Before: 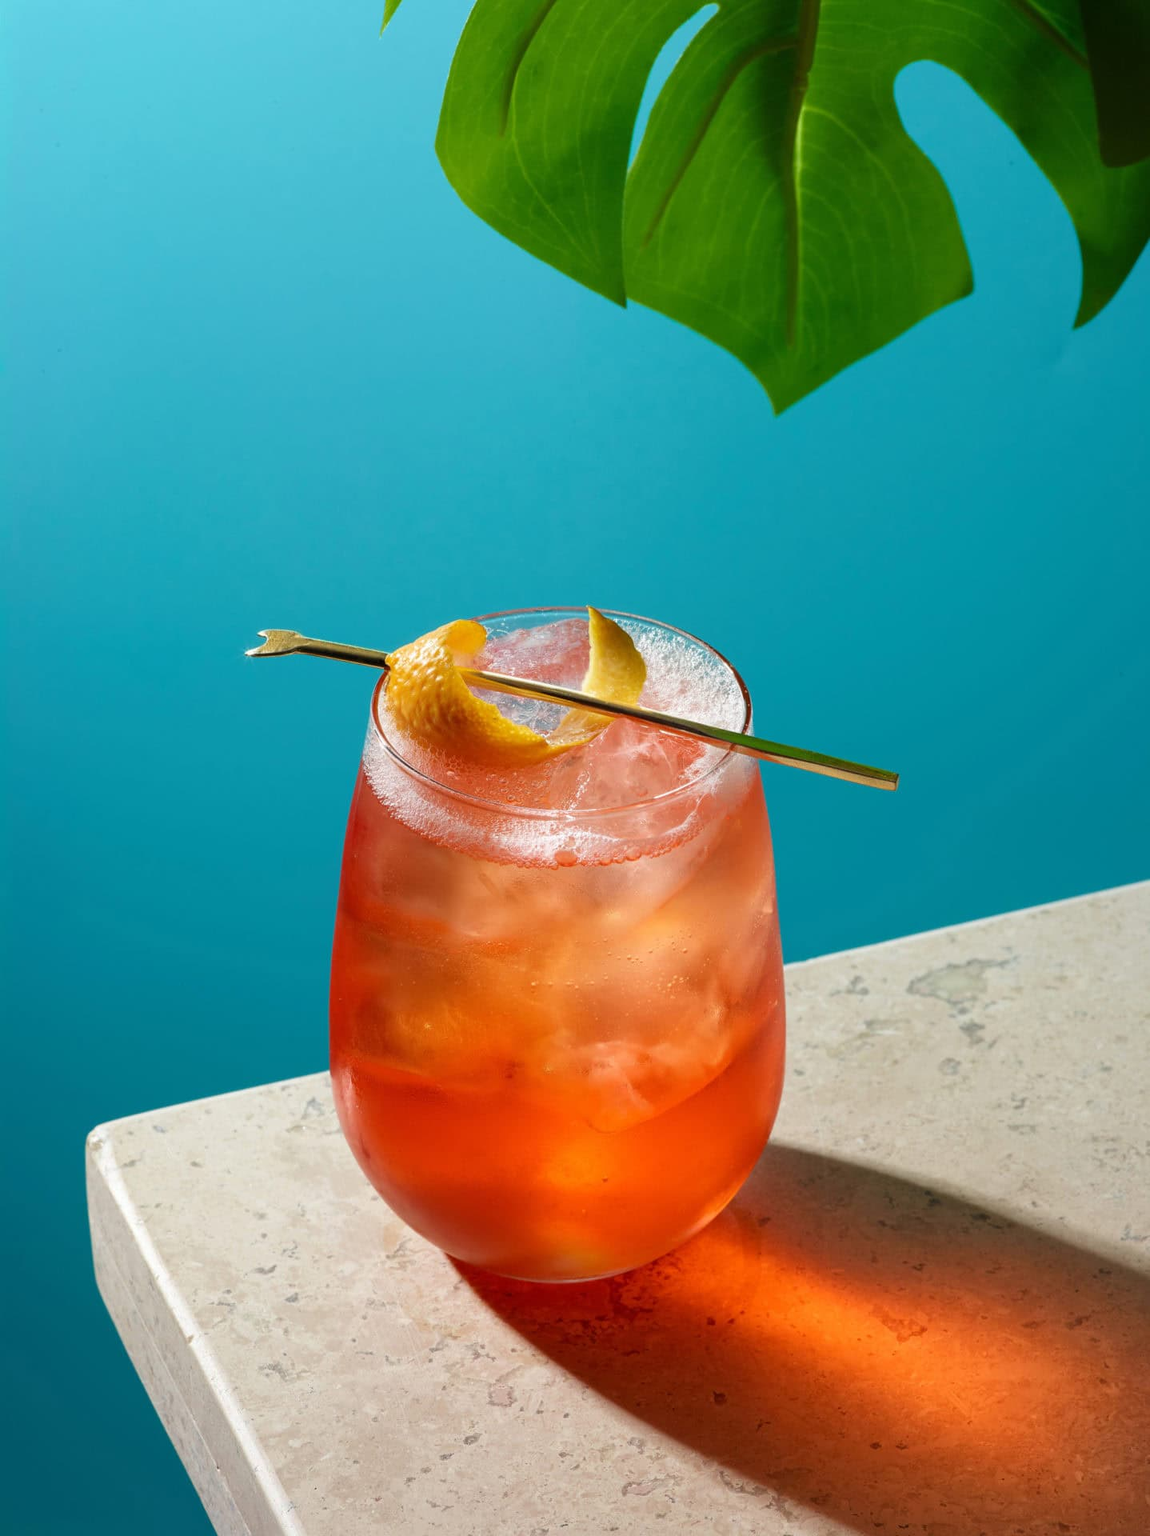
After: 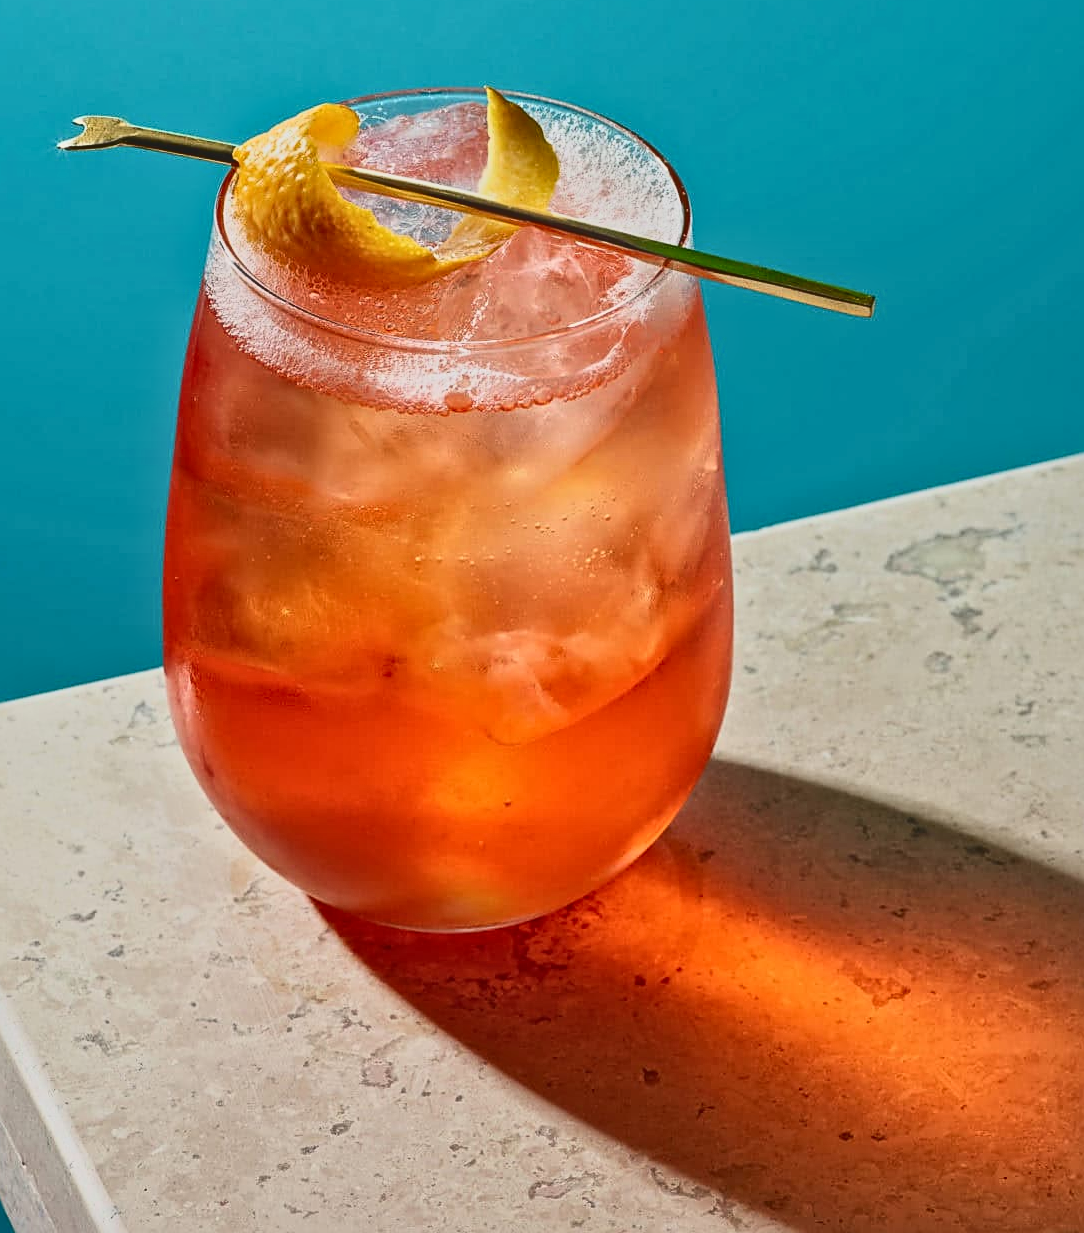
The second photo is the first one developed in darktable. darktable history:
crop and rotate: left 17.326%, top 34.953%, right 7.283%, bottom 0.796%
local contrast: mode bilateral grid, contrast 20, coarseness 19, detail 163%, midtone range 0.2
sharpen: on, module defaults
tone curve: curves: ch0 [(0, 0.148) (0.191, 0.225) (0.712, 0.695) (0.864, 0.797) (1, 0.839)], color space Lab, independent channels, preserve colors none
exposure: compensate highlight preservation false
